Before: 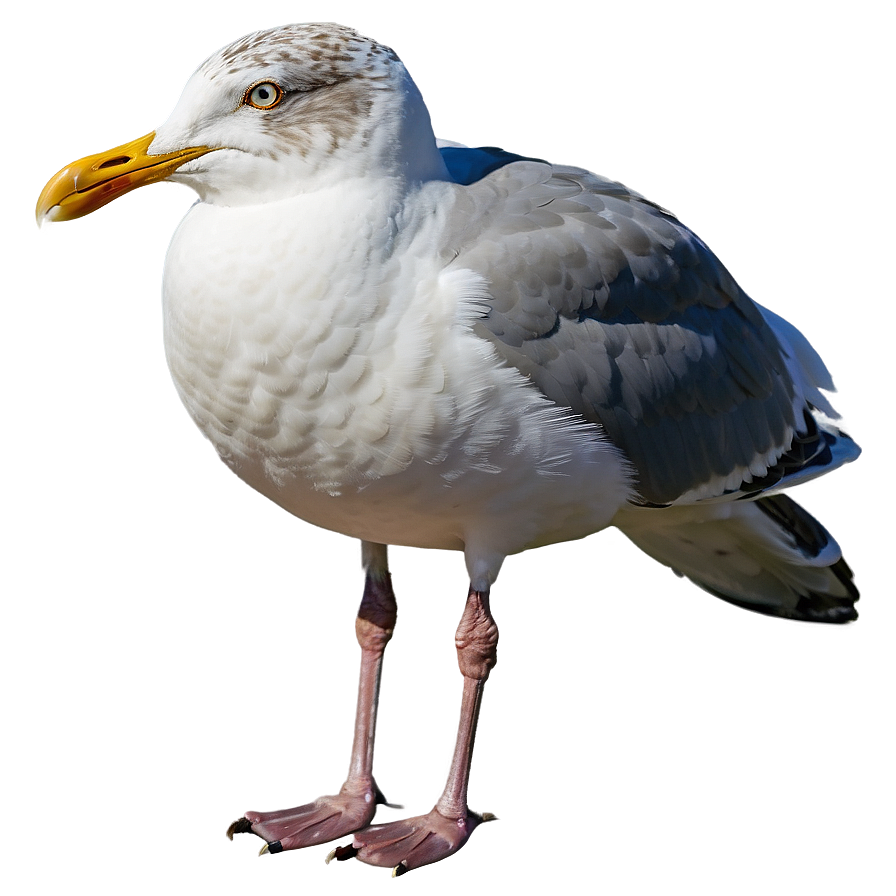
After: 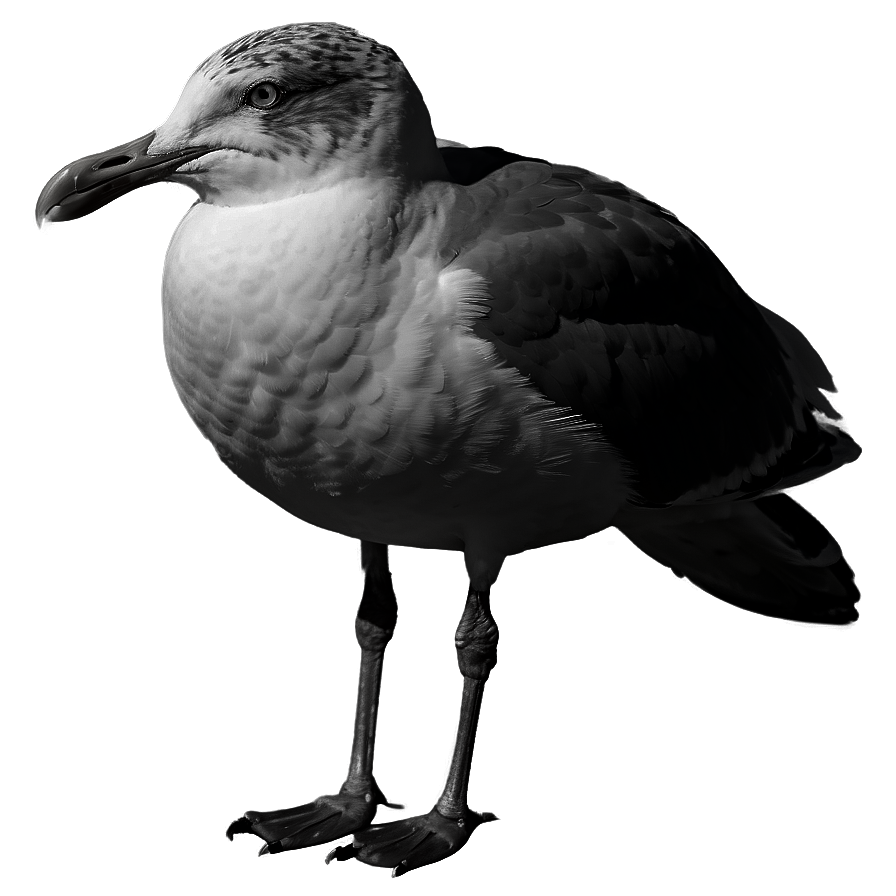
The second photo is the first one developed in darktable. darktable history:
contrast brightness saturation: contrast 0.021, brightness -0.98, saturation -0.981
